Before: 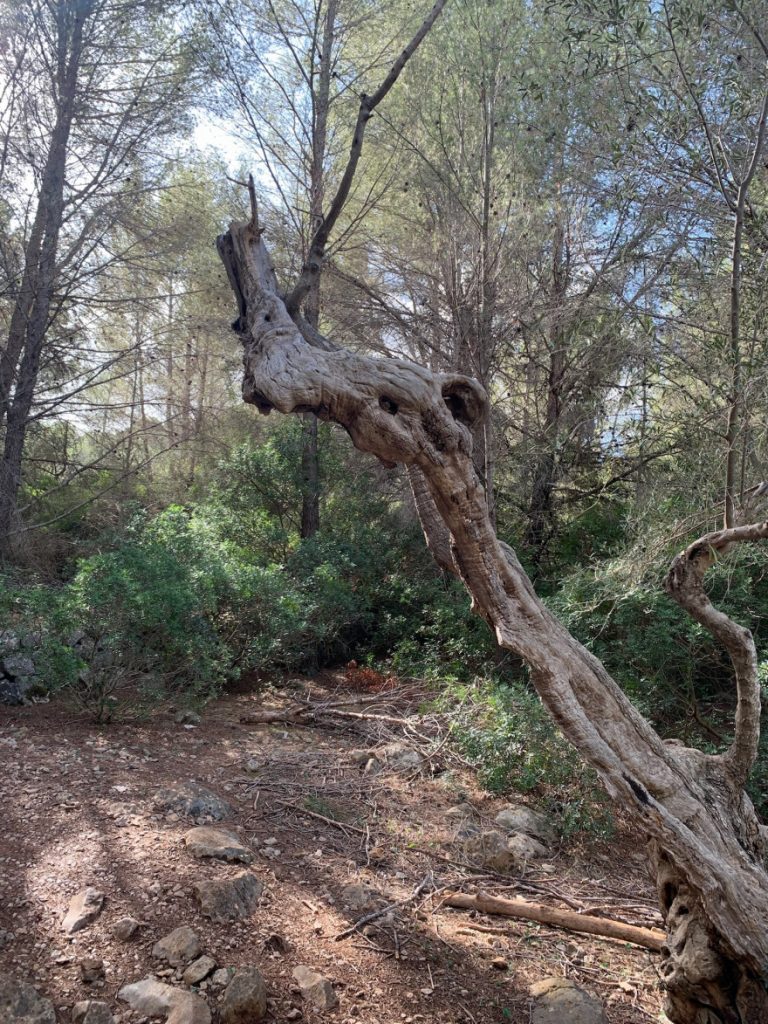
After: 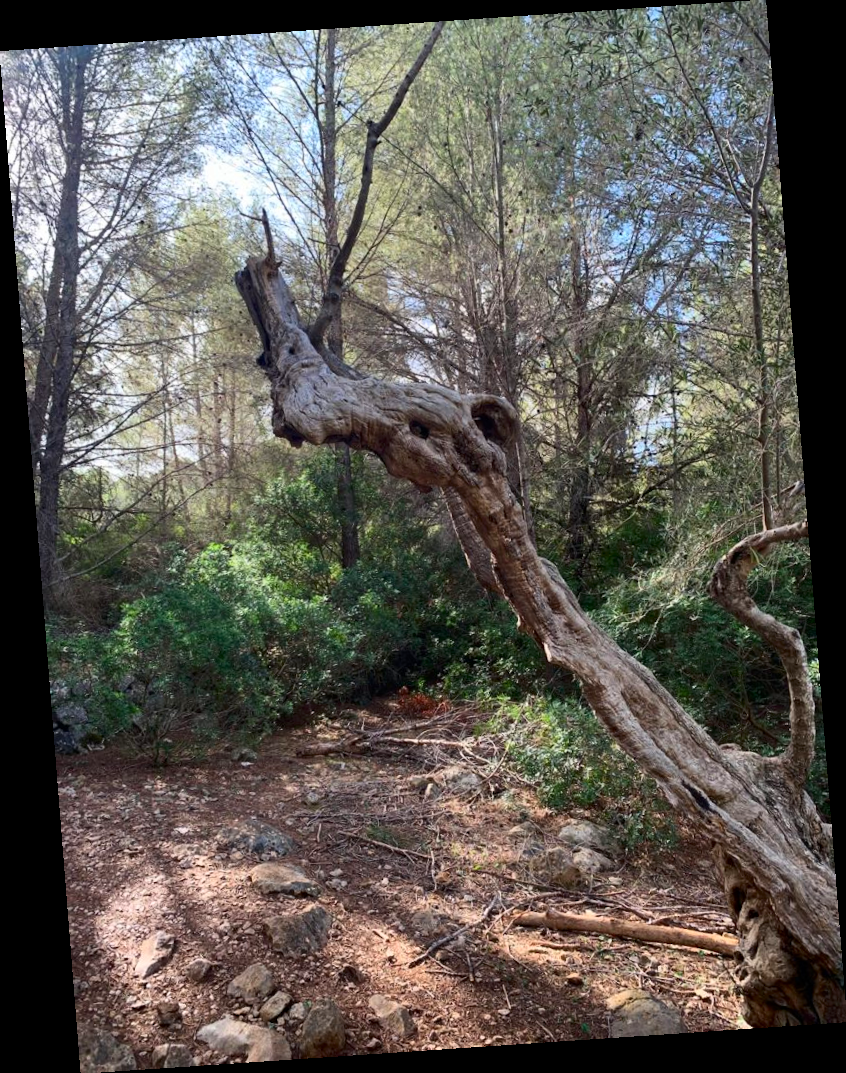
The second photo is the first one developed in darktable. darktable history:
contrast brightness saturation: contrast 0.18, saturation 0.3
rotate and perspective: rotation -4.2°, shear 0.006, automatic cropping off
